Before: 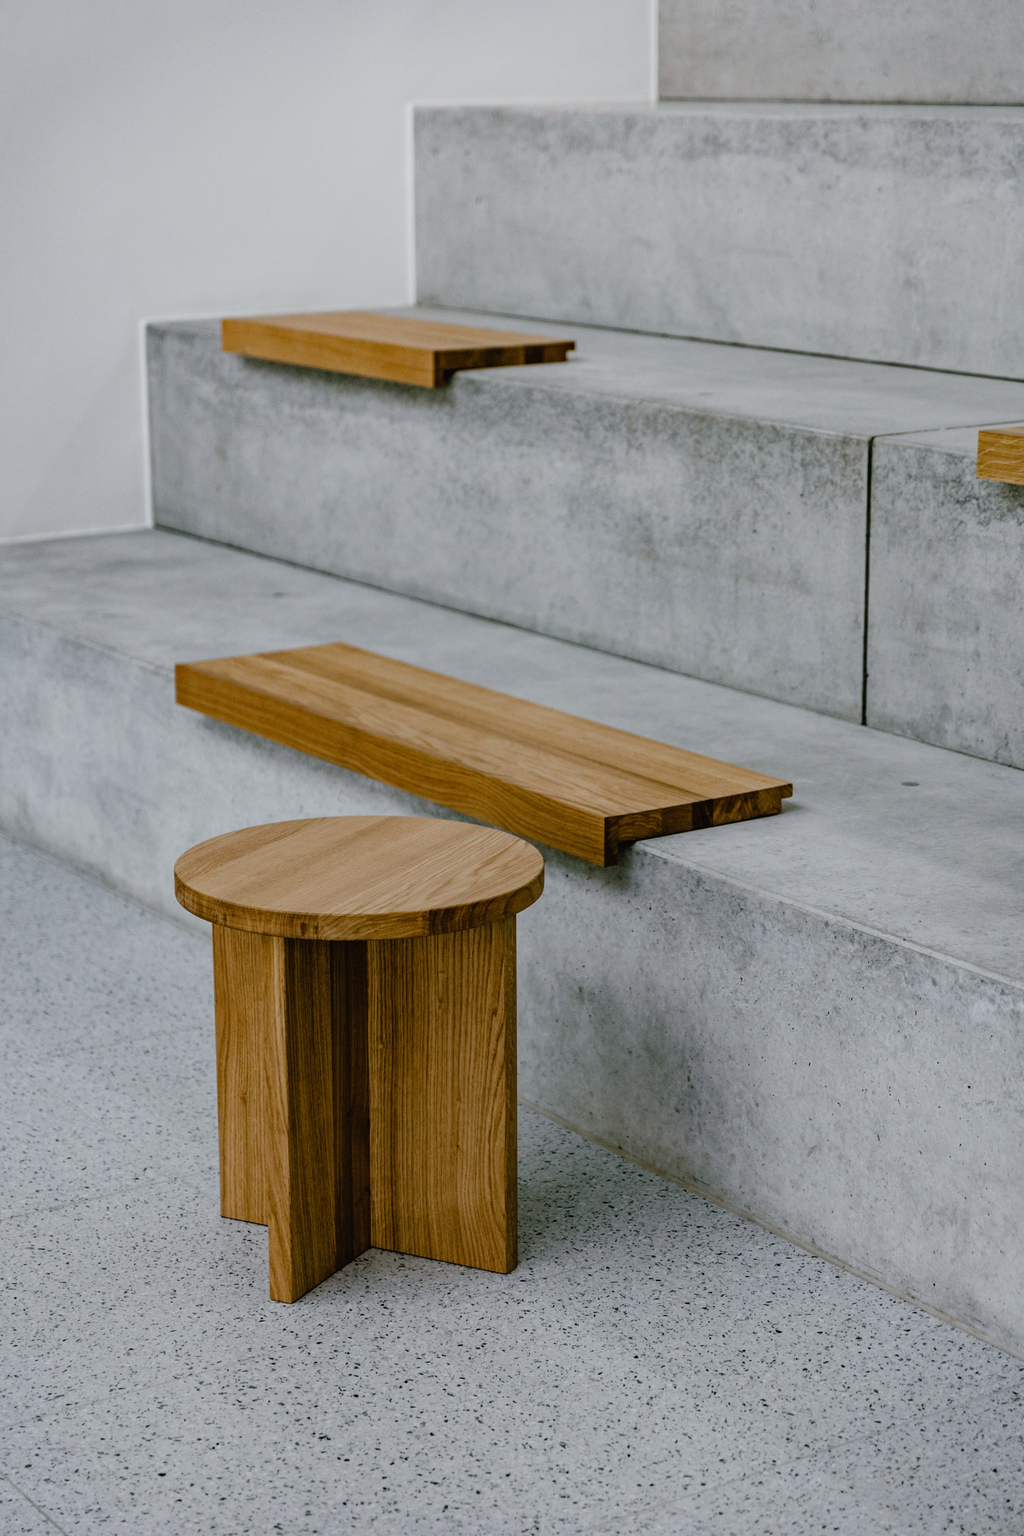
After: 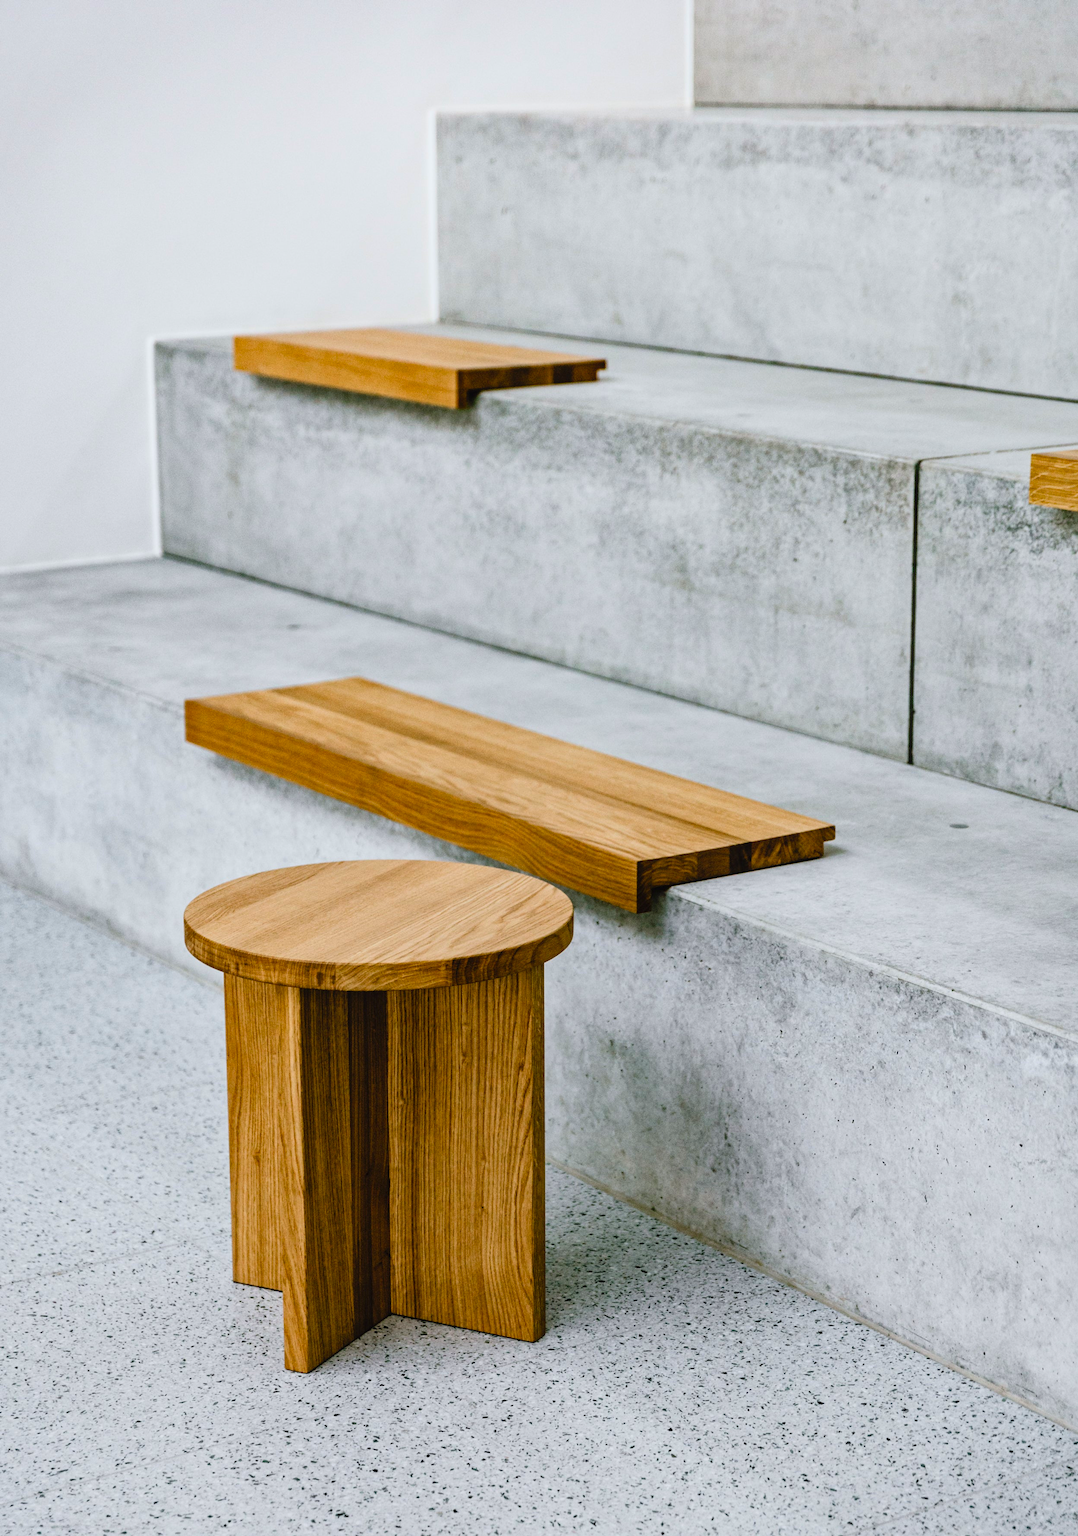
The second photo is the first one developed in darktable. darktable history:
local contrast: mode bilateral grid, contrast 20, coarseness 50, detail 119%, midtone range 0.2
crop and rotate: top 0.007%, bottom 5.051%
exposure: compensate highlight preservation false
contrast brightness saturation: contrast 0.237, brightness 0.25, saturation 0.378
